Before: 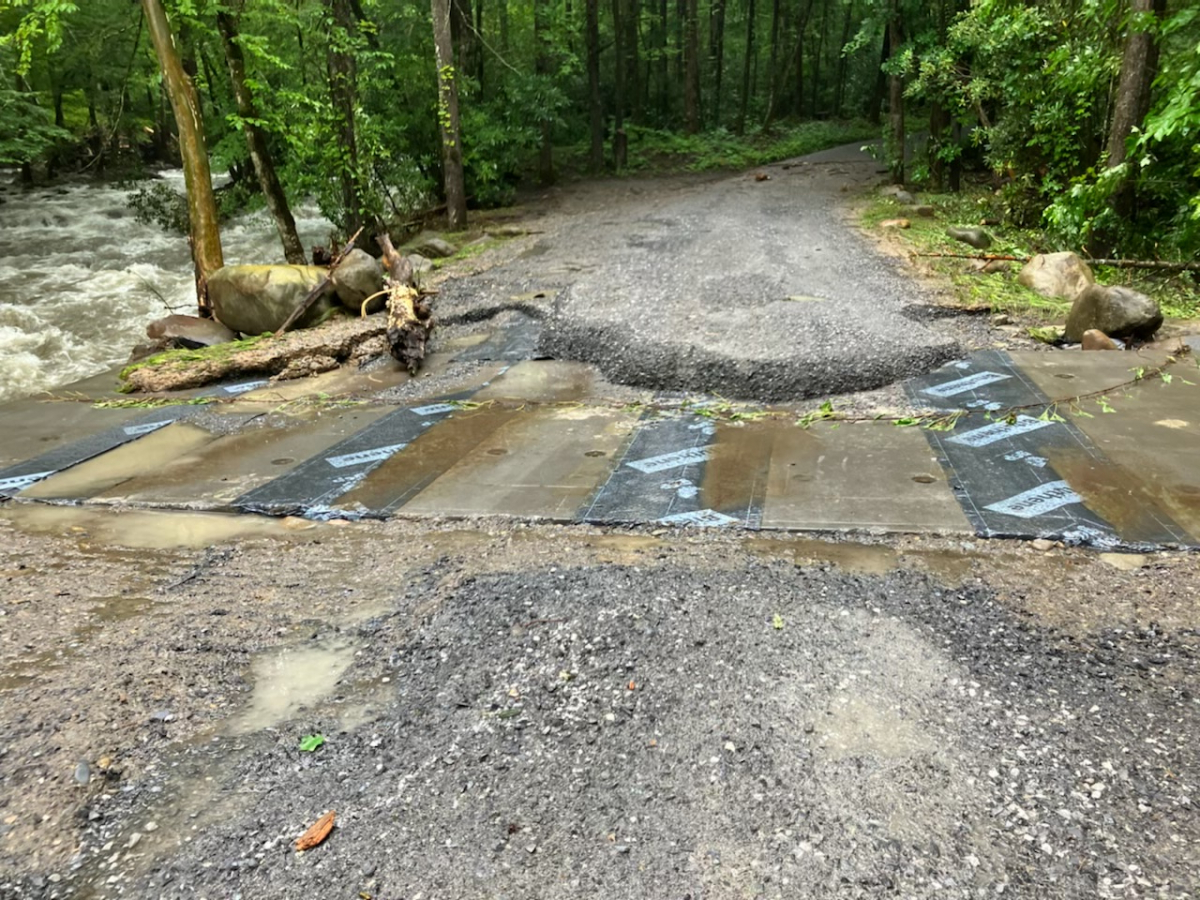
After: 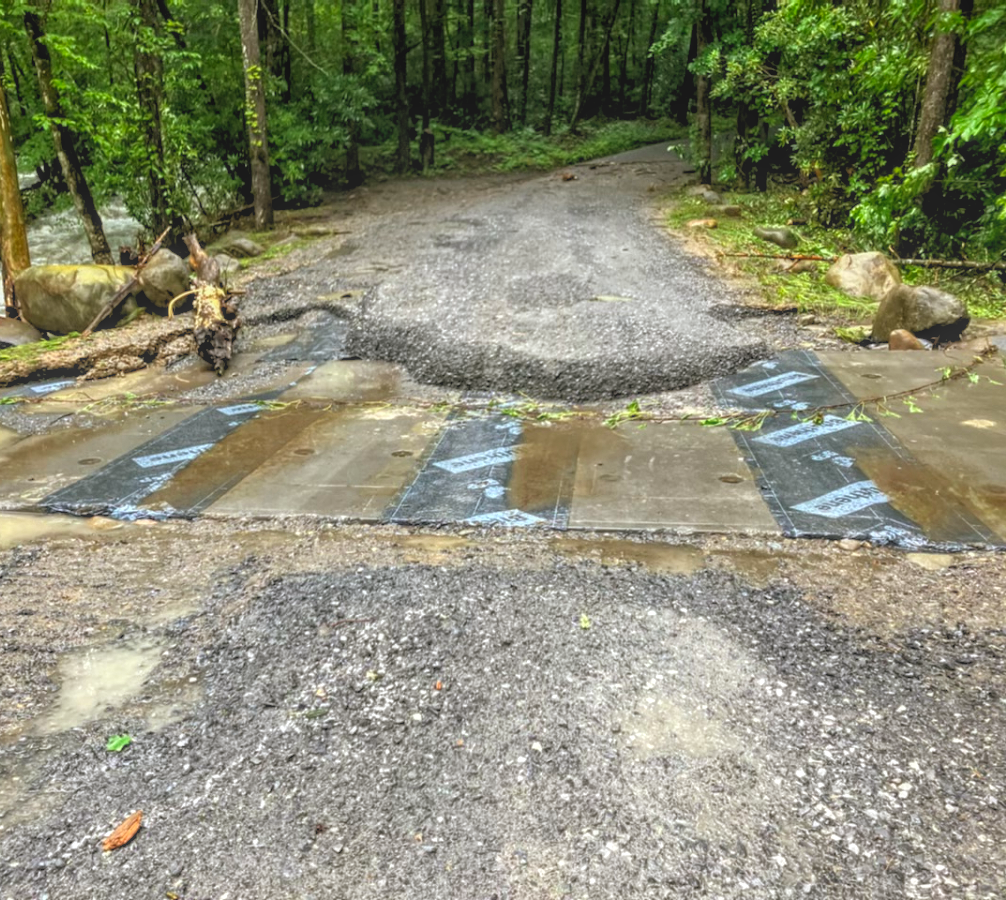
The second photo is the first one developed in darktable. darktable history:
crop: left 16.145%
color balance: mode lift, gamma, gain (sRGB), lift [1, 0.99, 1.01, 0.992], gamma [1, 1.037, 0.974, 0.963]
white balance: red 0.988, blue 1.017
base curve: curves: ch0 [(0, 0) (0.303, 0.277) (1, 1)]
rgb levels: levels [[0.01, 0.419, 0.839], [0, 0.5, 1], [0, 0.5, 1]]
contrast brightness saturation: saturation 0.1
local contrast: highlights 73%, shadows 15%, midtone range 0.197
